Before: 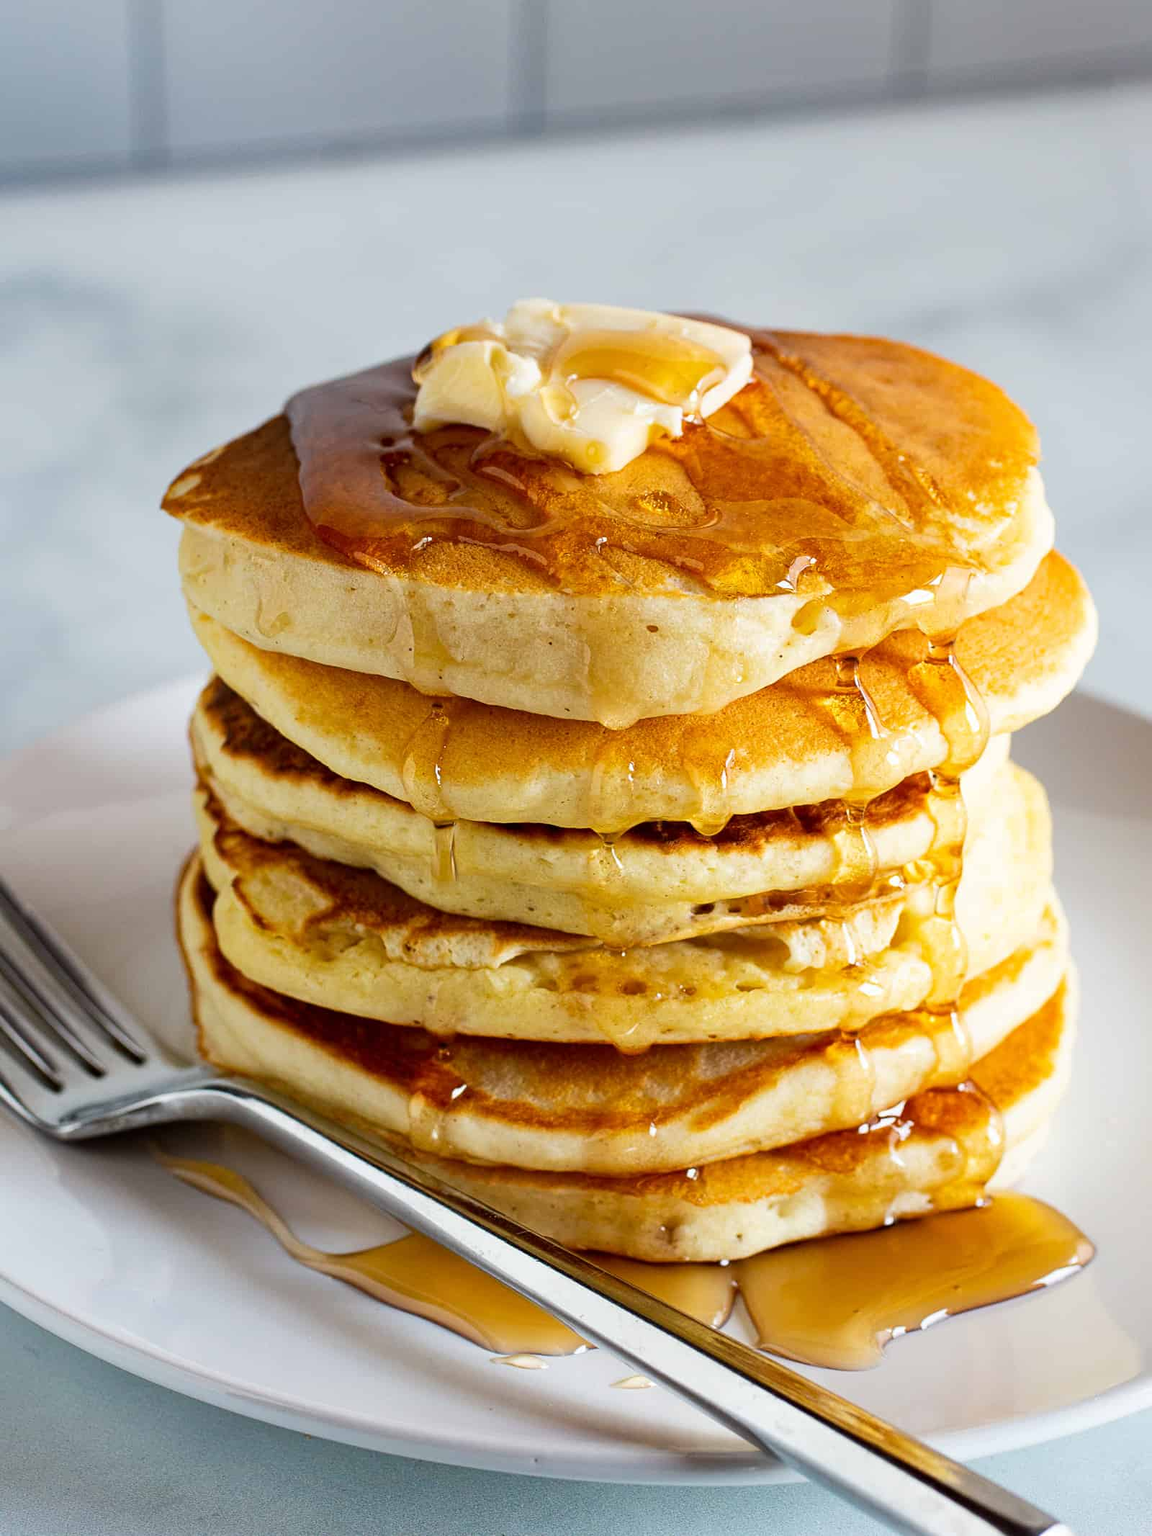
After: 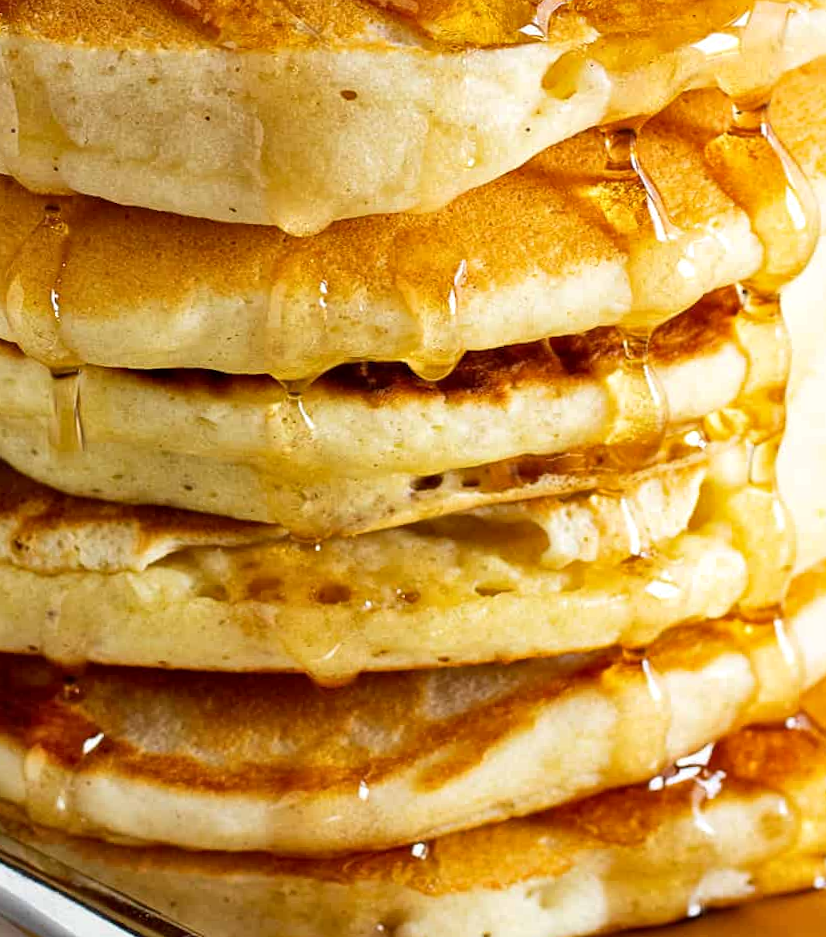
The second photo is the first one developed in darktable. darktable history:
crop: left 35.03%, top 36.625%, right 14.663%, bottom 20.057%
local contrast: mode bilateral grid, contrast 20, coarseness 50, detail 120%, midtone range 0.2
rotate and perspective: rotation -1.17°, automatic cropping off
